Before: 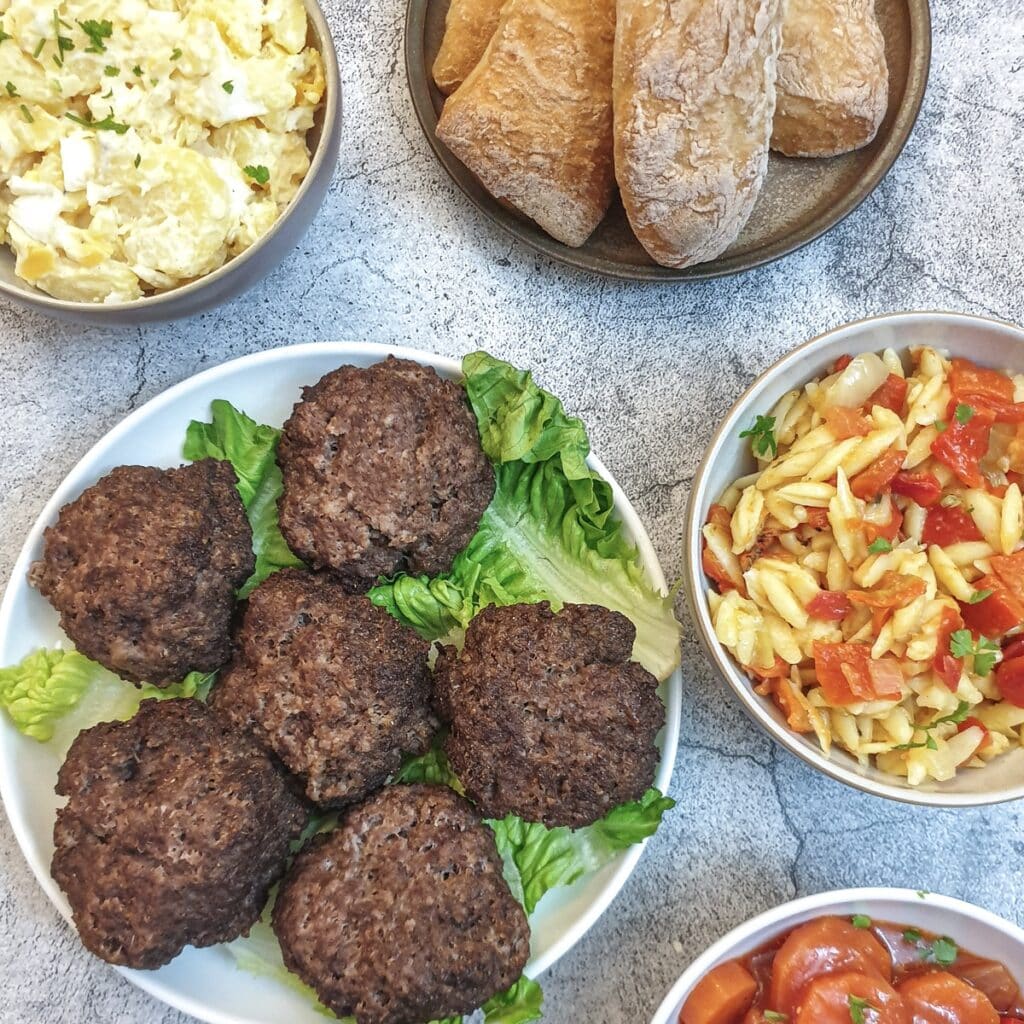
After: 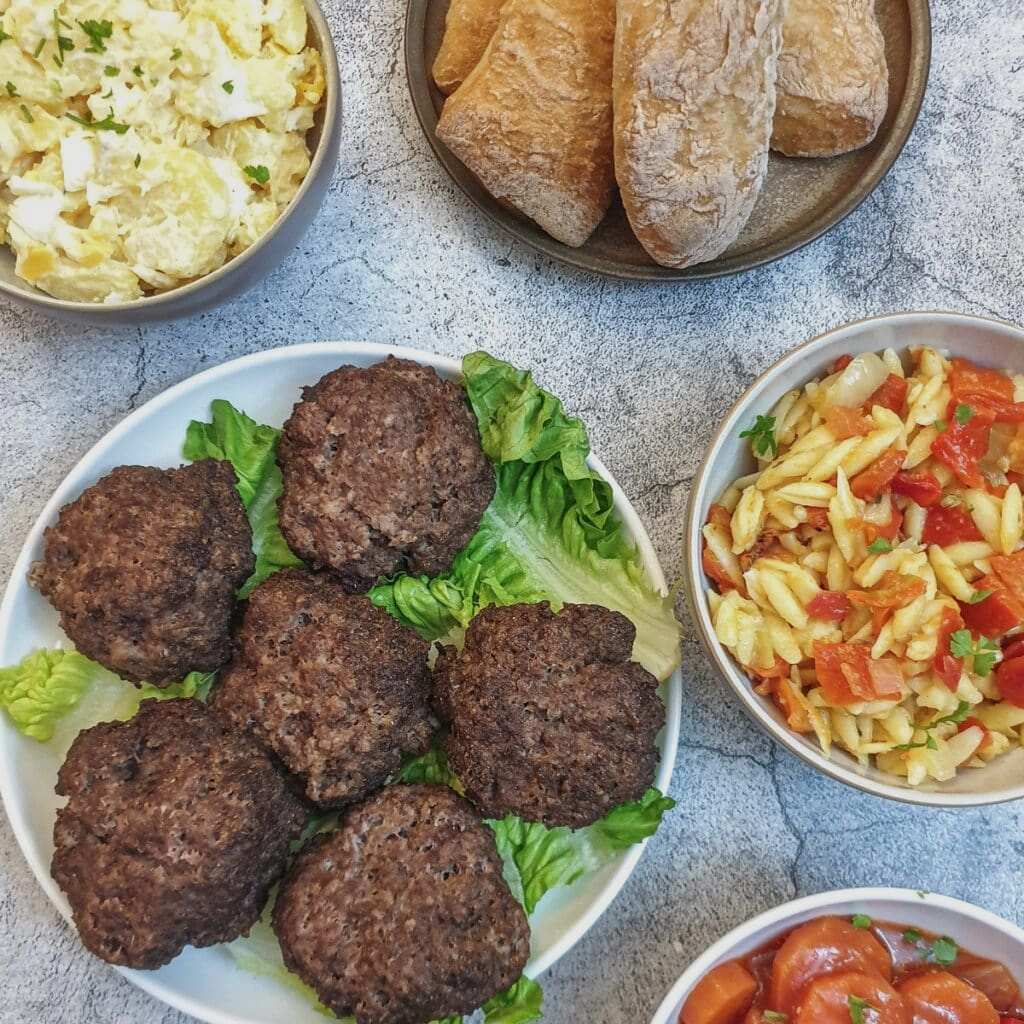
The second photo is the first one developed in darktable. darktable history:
shadows and highlights: radius 119.96, shadows 21.46, white point adjustment -9.56, highlights -12.4, soften with gaussian
